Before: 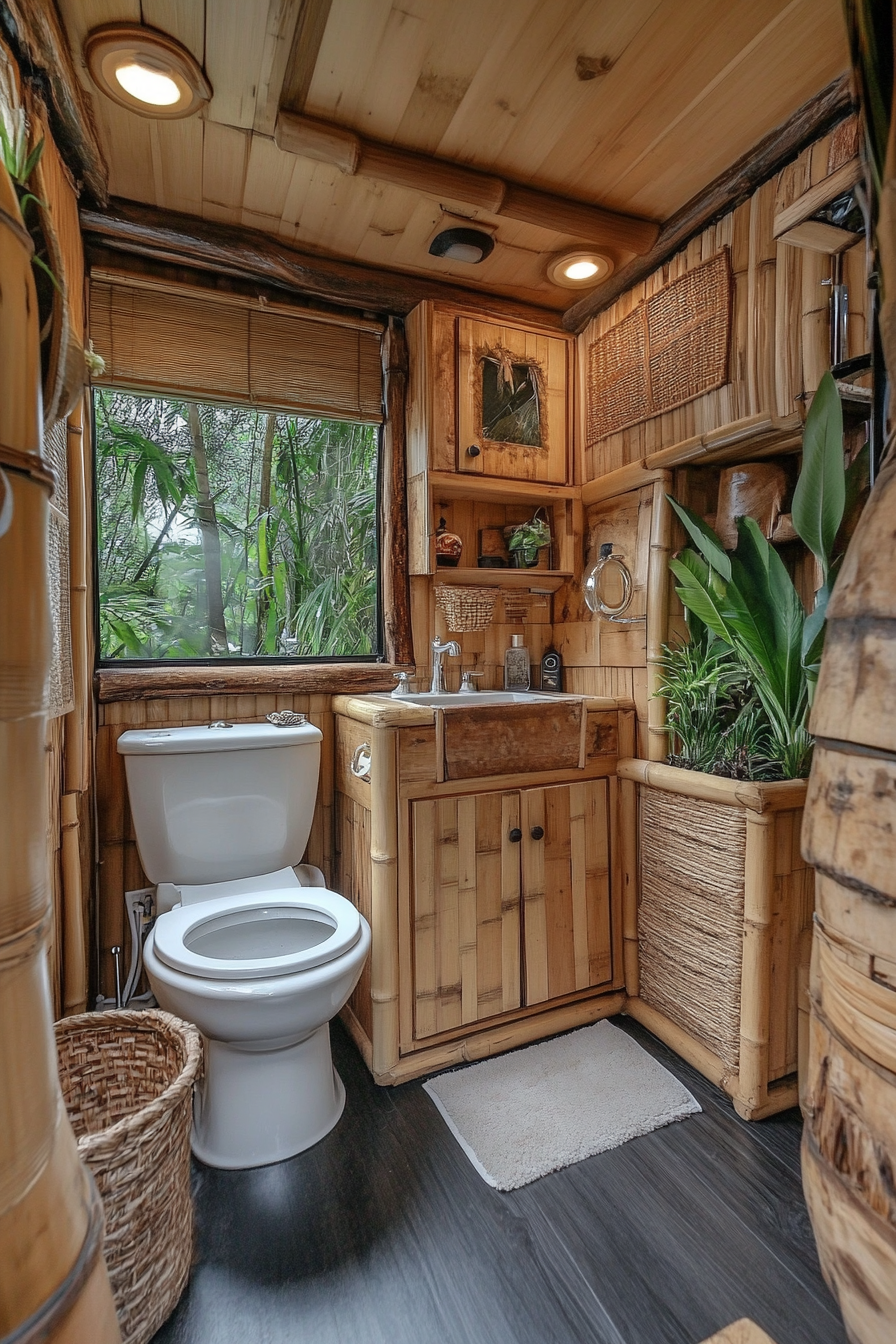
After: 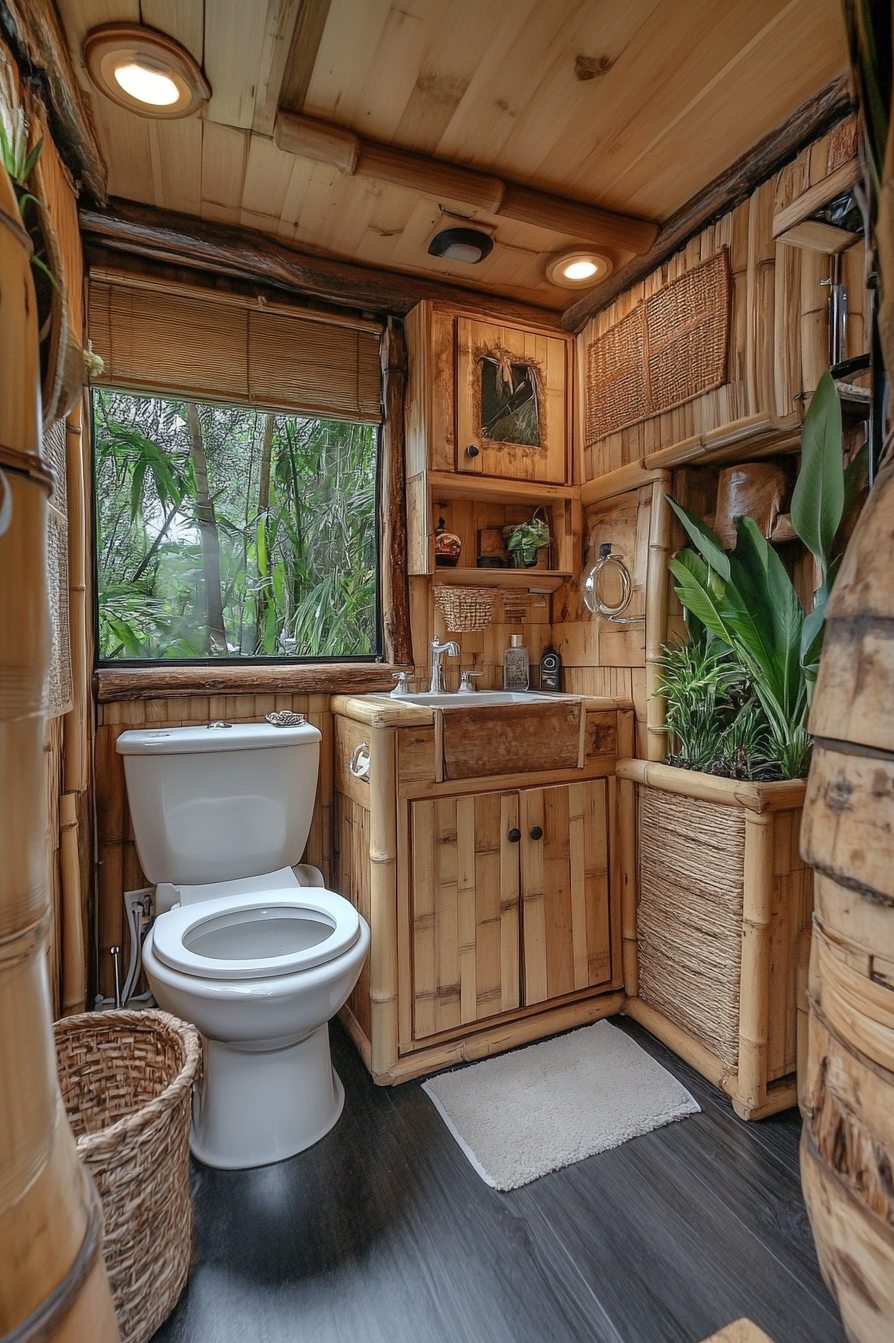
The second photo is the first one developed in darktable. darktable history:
tone equalizer: mask exposure compensation -0.499 EV
exposure: compensate highlight preservation false
crop: left 0.162%
